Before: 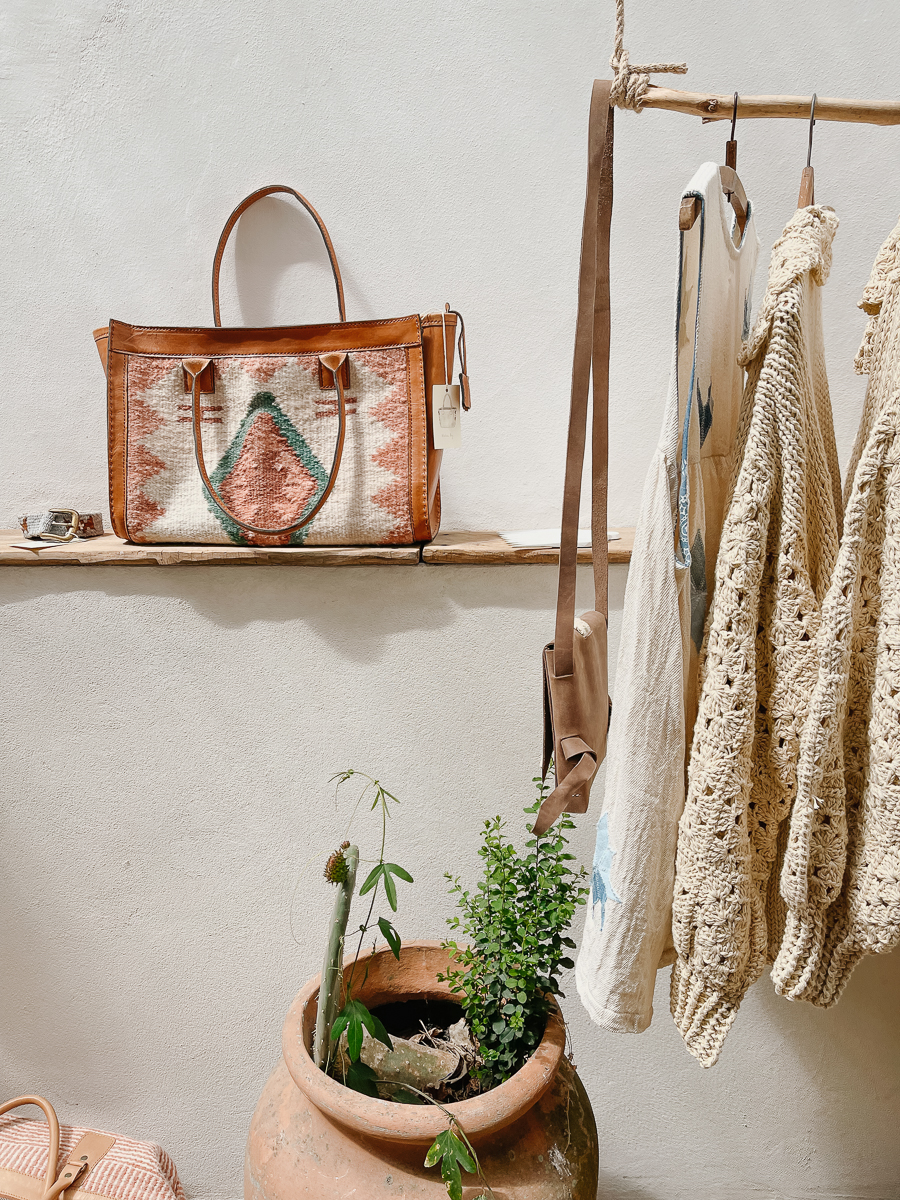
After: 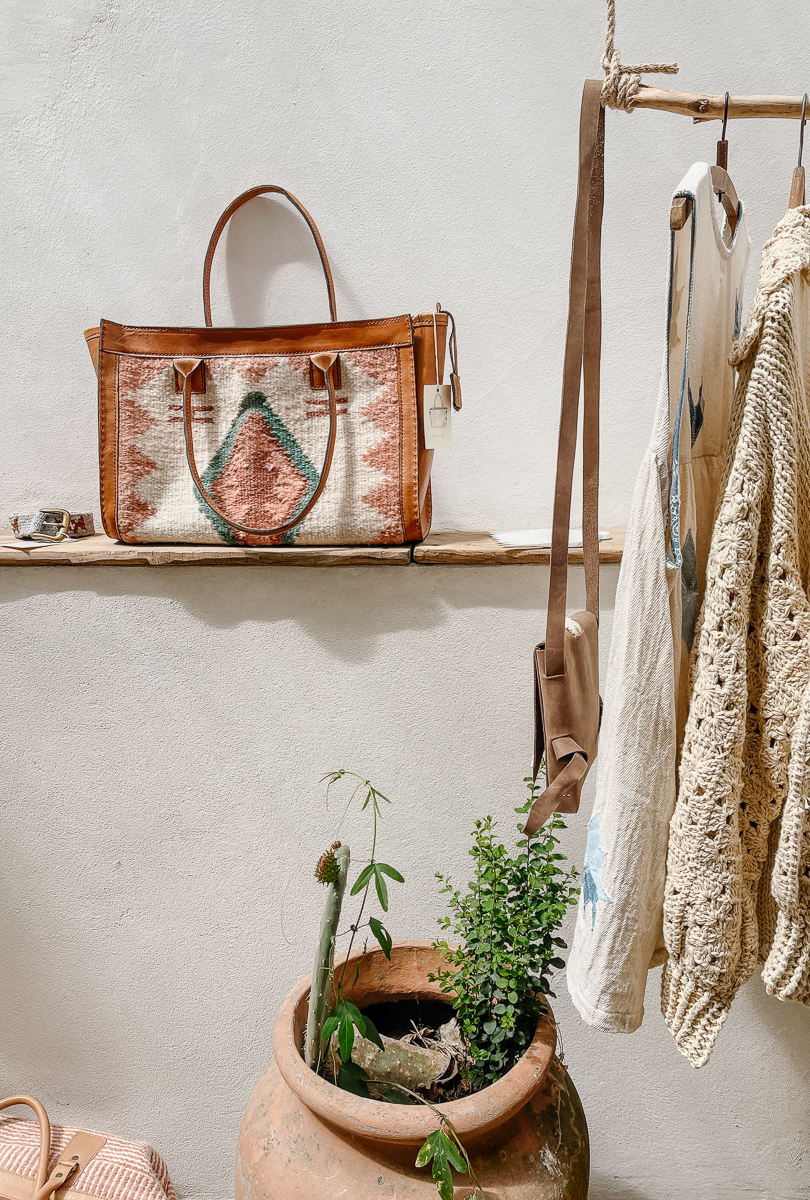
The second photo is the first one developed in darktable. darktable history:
local contrast: on, module defaults
crop and rotate: left 1.088%, right 8.807%
